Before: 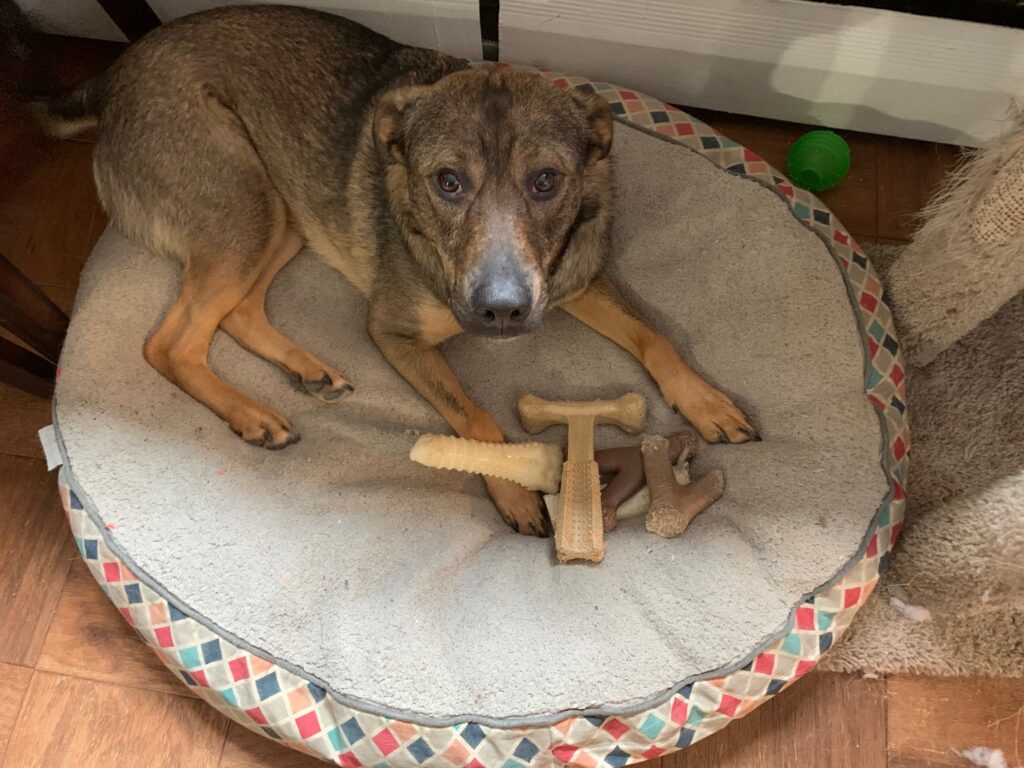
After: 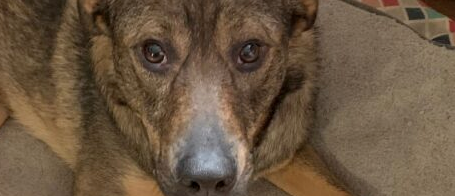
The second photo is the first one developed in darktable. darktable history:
shadows and highlights: shadows 43.85, white point adjustment -1.54, soften with gaussian
crop: left 28.855%, top 16.84%, right 26.654%, bottom 57.56%
exposure: black level correction 0.001, compensate highlight preservation false
